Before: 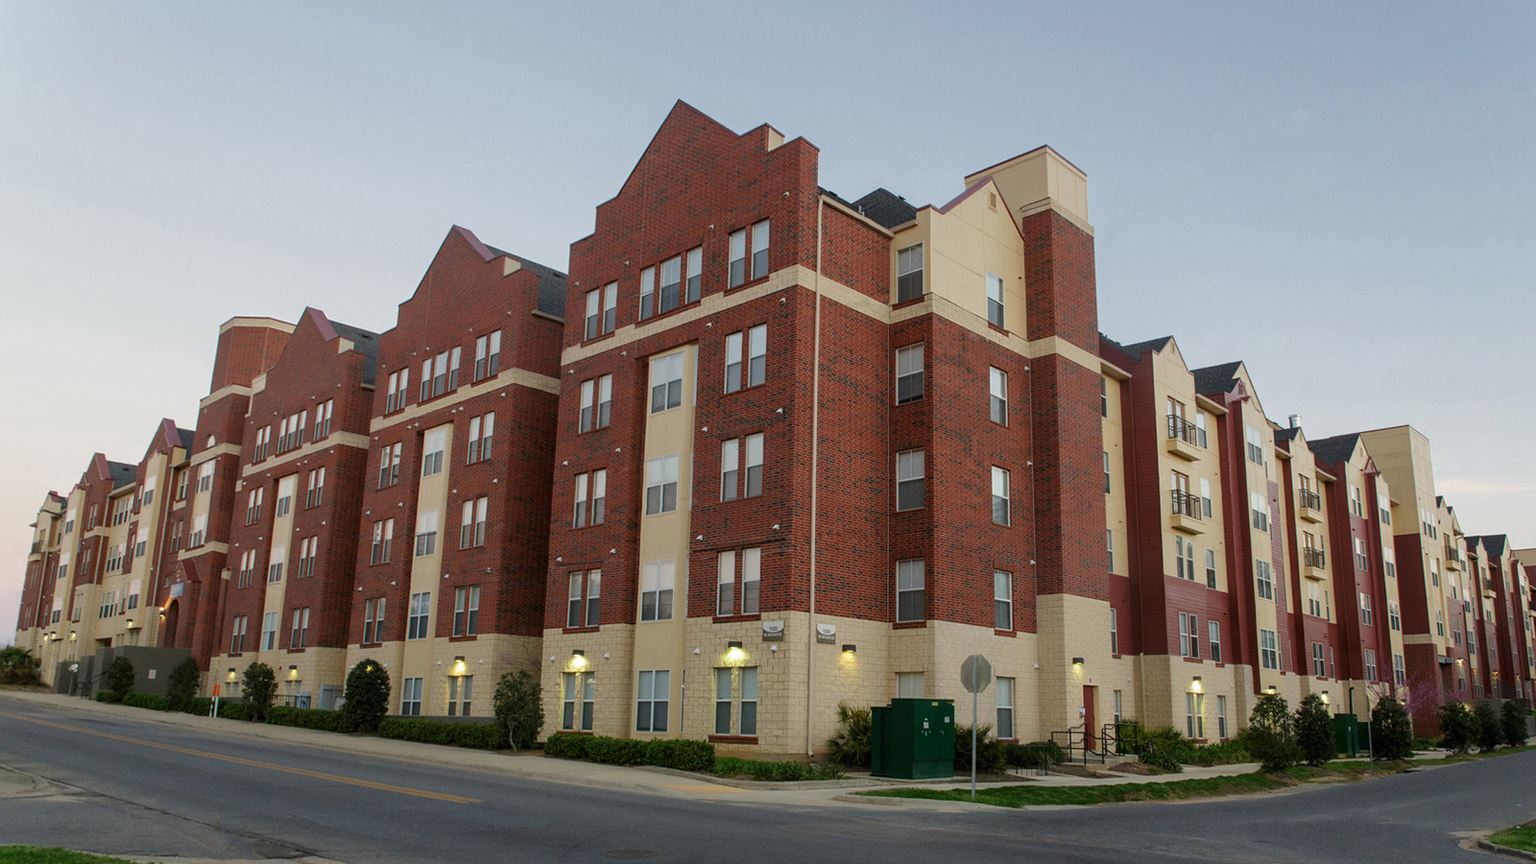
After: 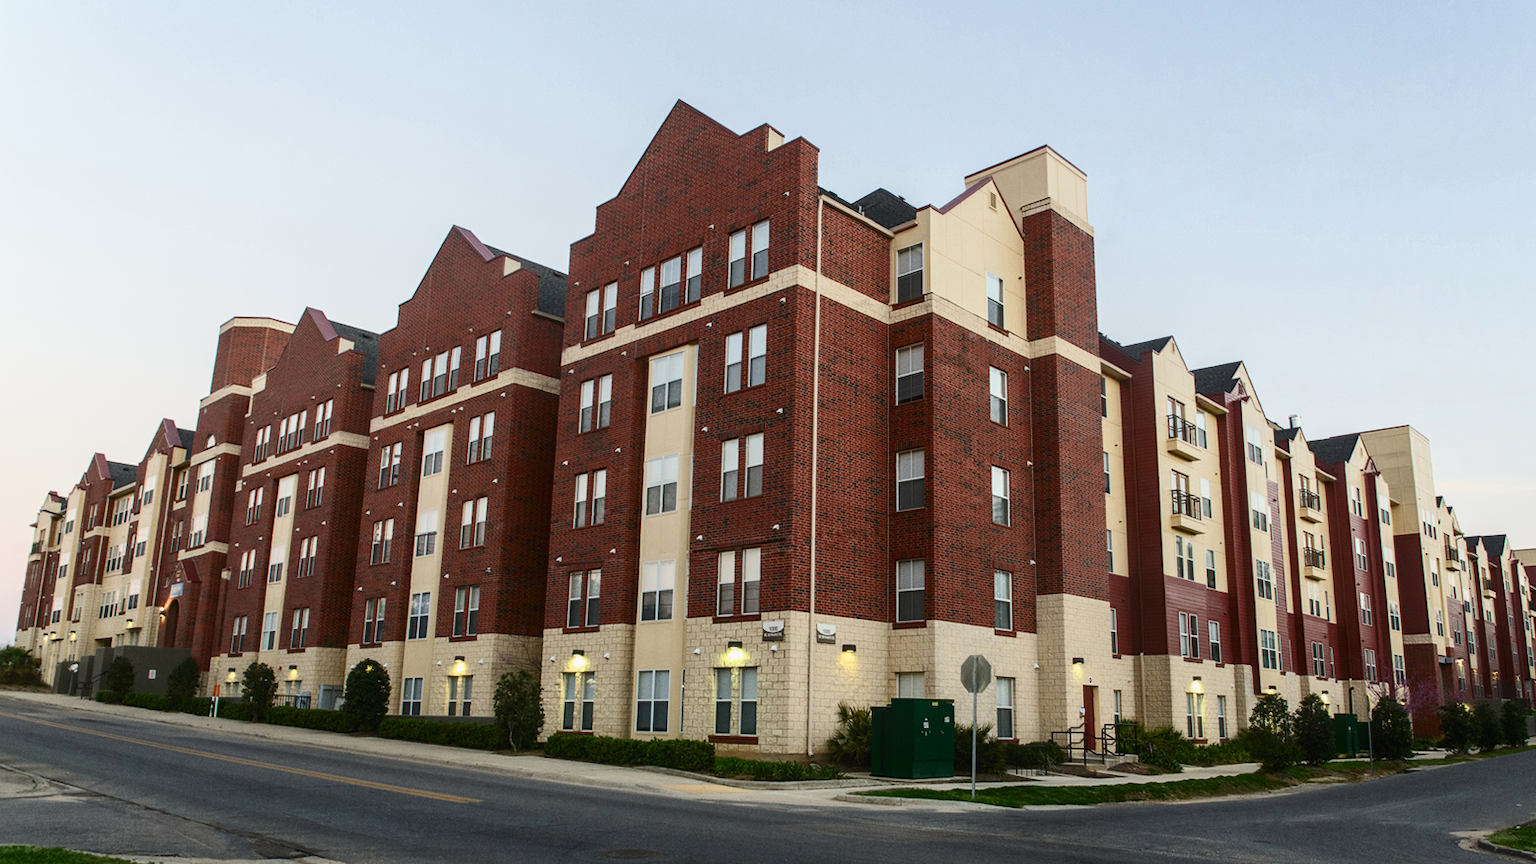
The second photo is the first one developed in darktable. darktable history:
contrast brightness saturation: contrast 0.384, brightness 0.097
local contrast: detail 109%
